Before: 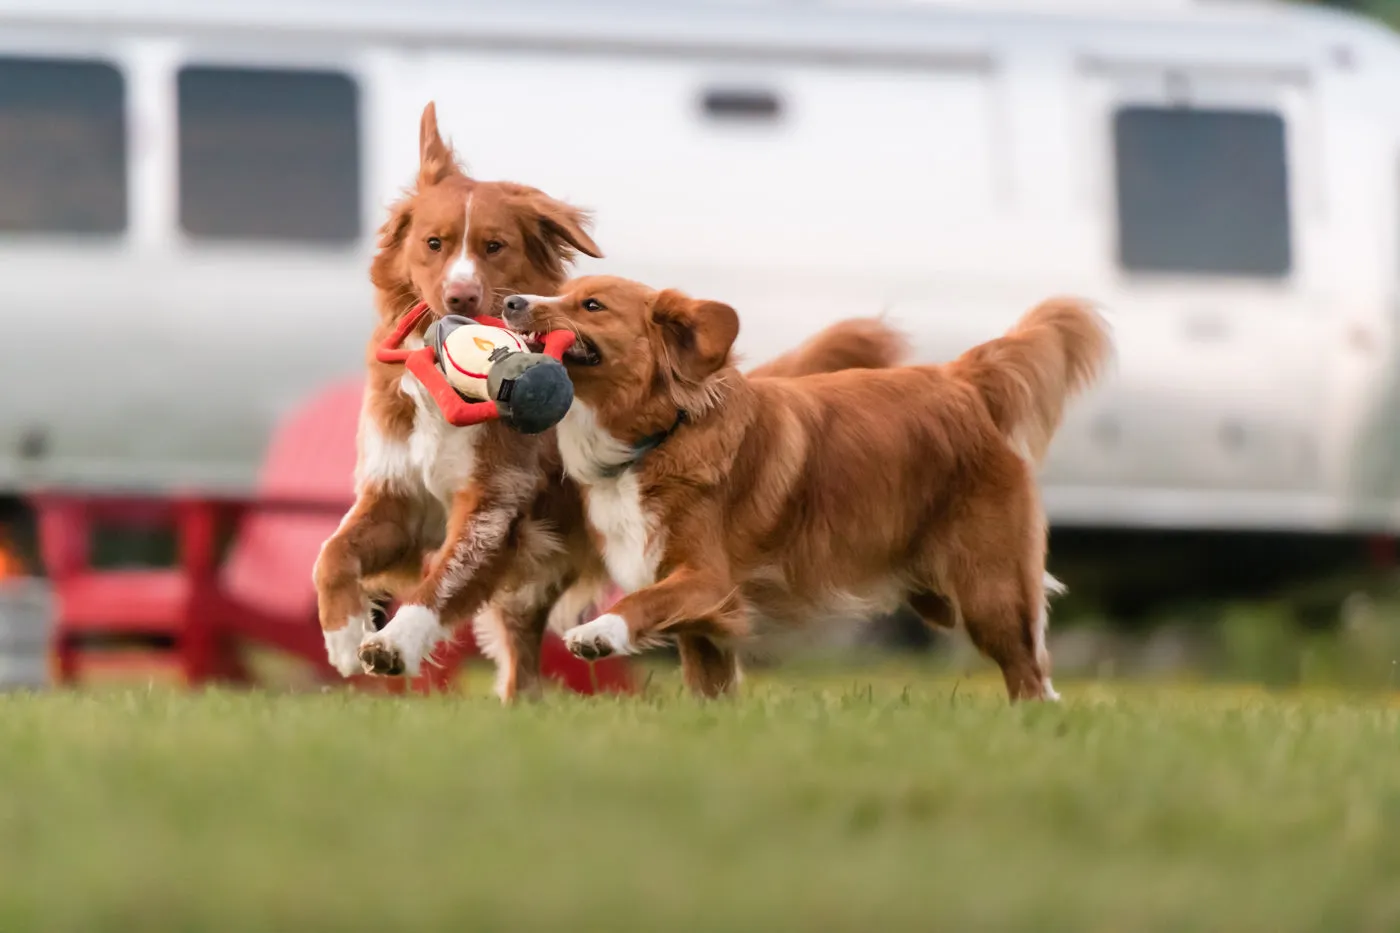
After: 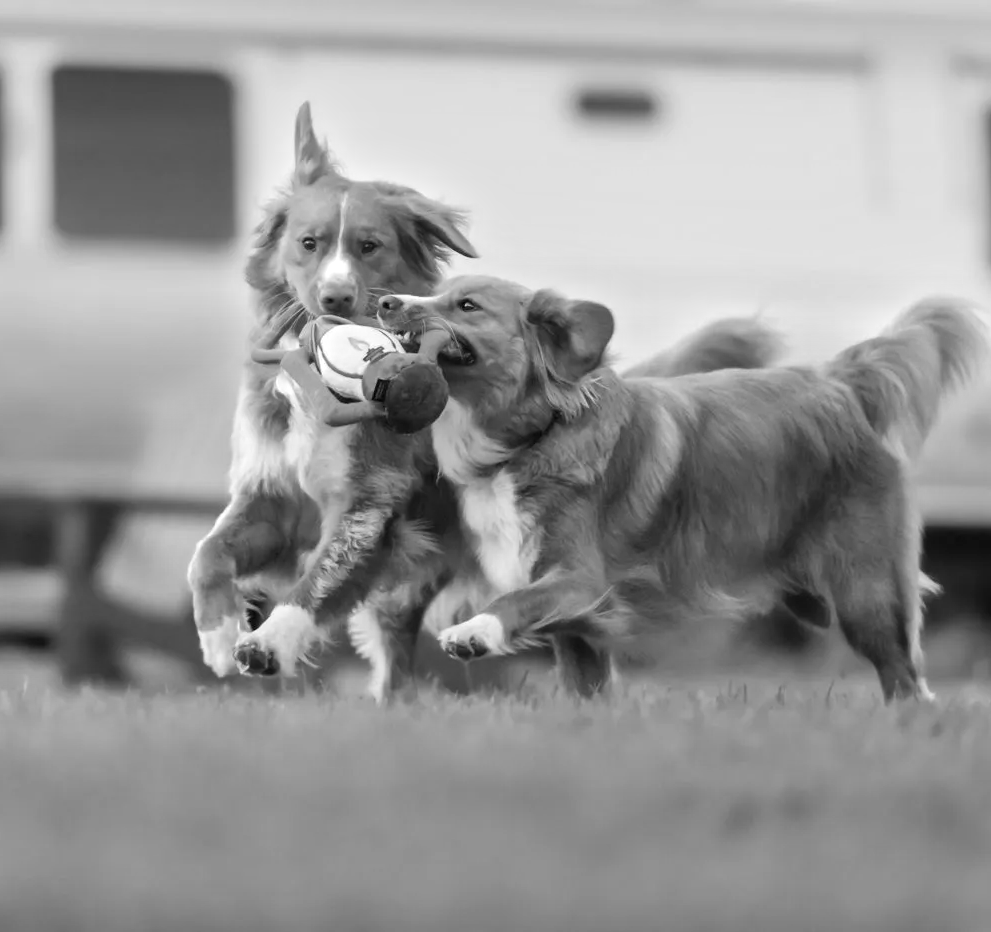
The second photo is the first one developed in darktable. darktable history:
crop and rotate: left 9.061%, right 20.142%
monochrome: a 79.32, b 81.83, size 1.1
exposure: exposure 0.648 EV, compensate highlight preservation false
